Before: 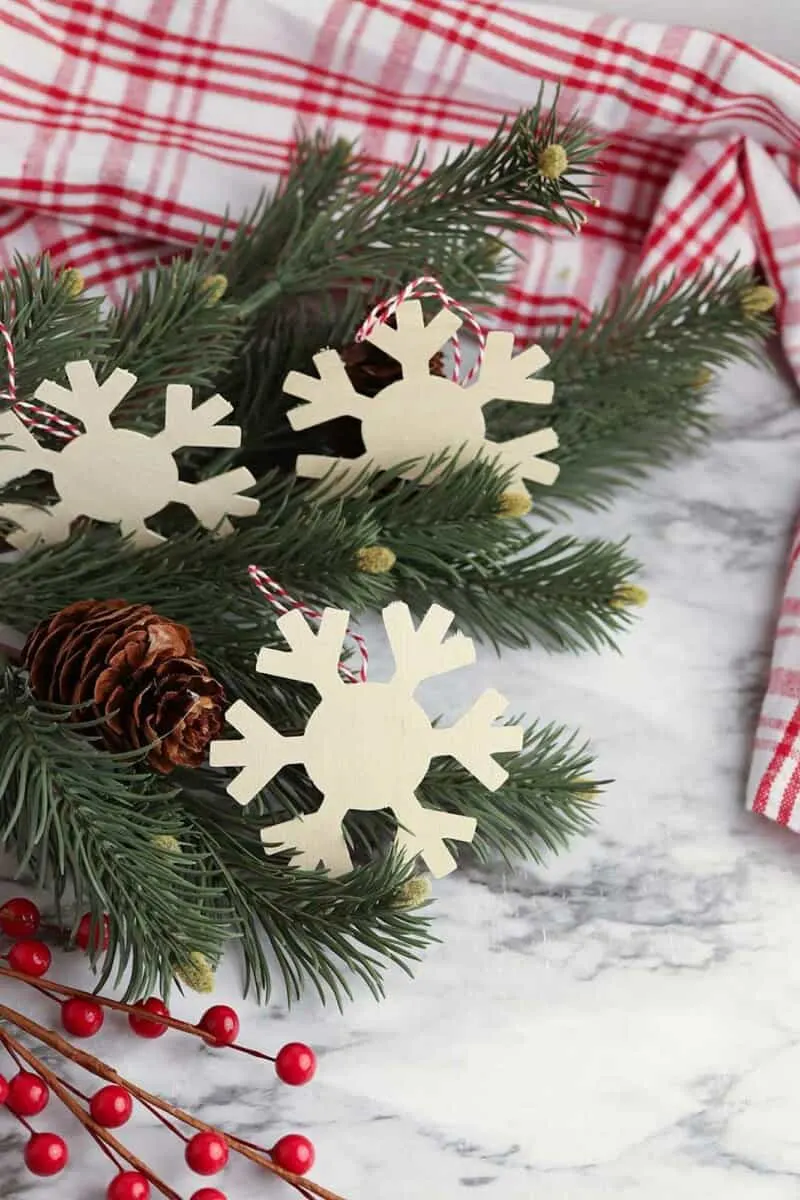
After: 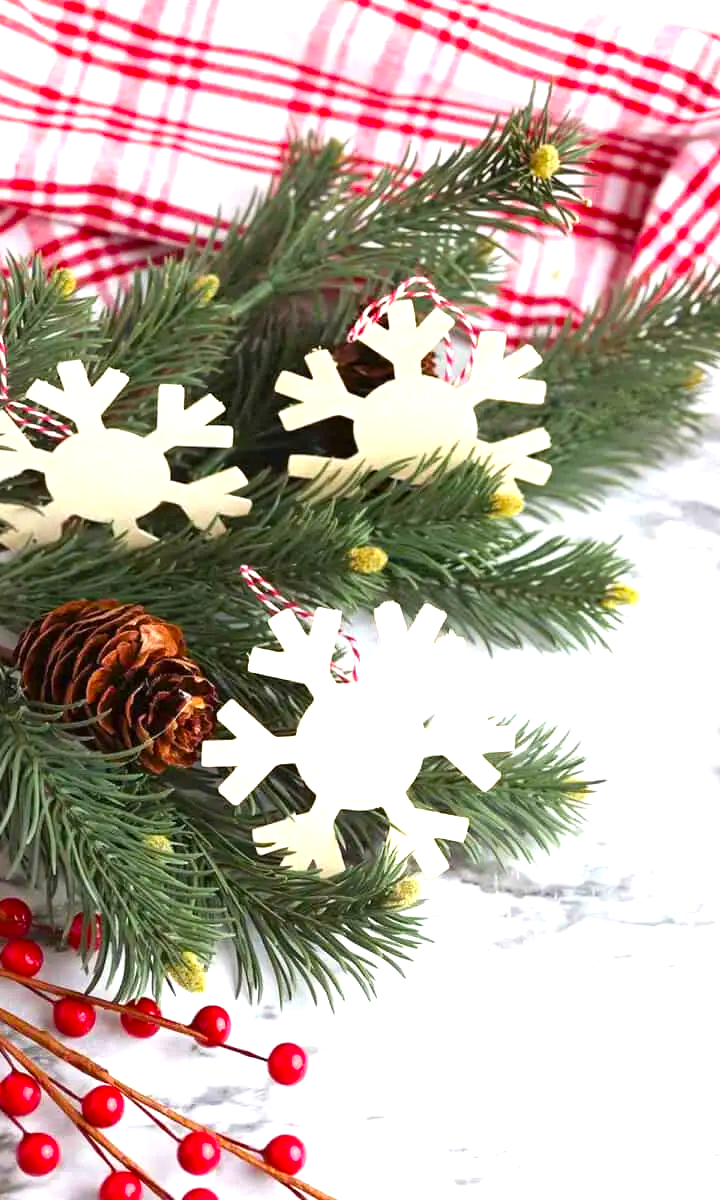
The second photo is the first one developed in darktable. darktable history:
color balance rgb: perceptual saturation grading › global saturation 25%, global vibrance 20%
exposure: black level correction 0, exposure 1.1 EV, compensate exposure bias true, compensate highlight preservation false
crop and rotate: left 1.088%, right 8.807%
